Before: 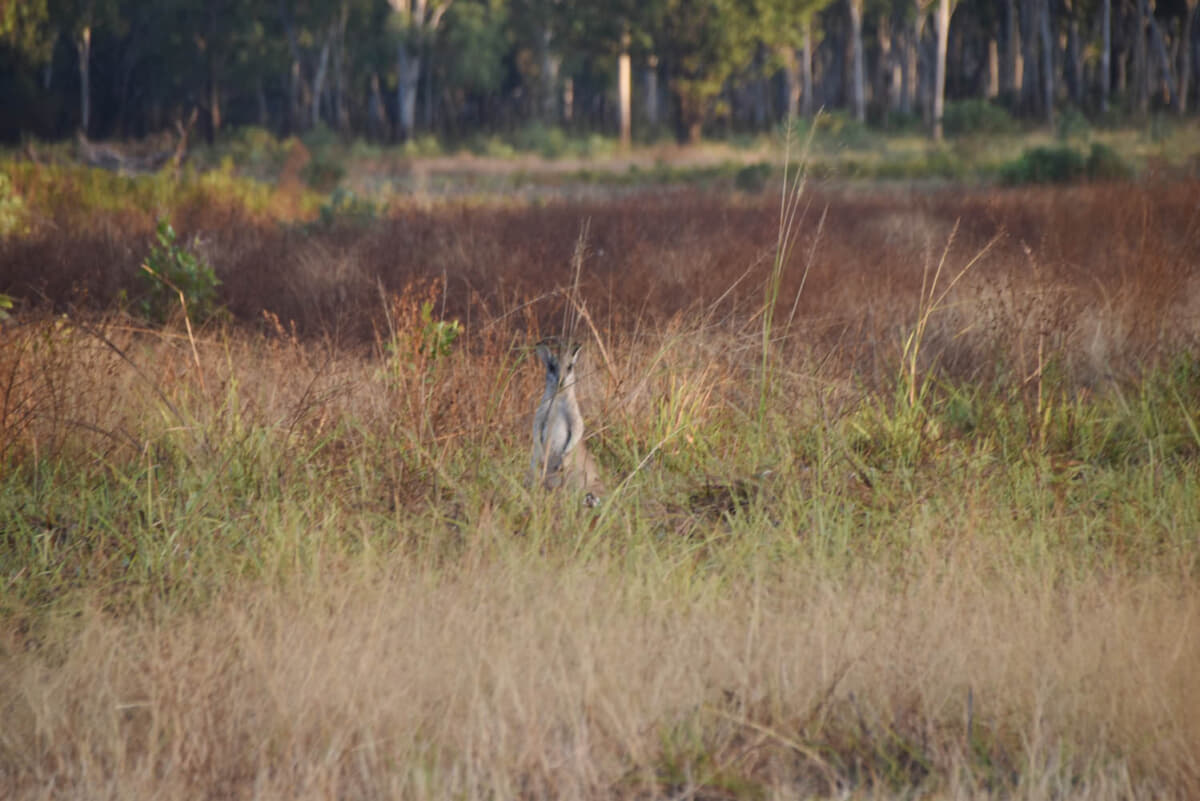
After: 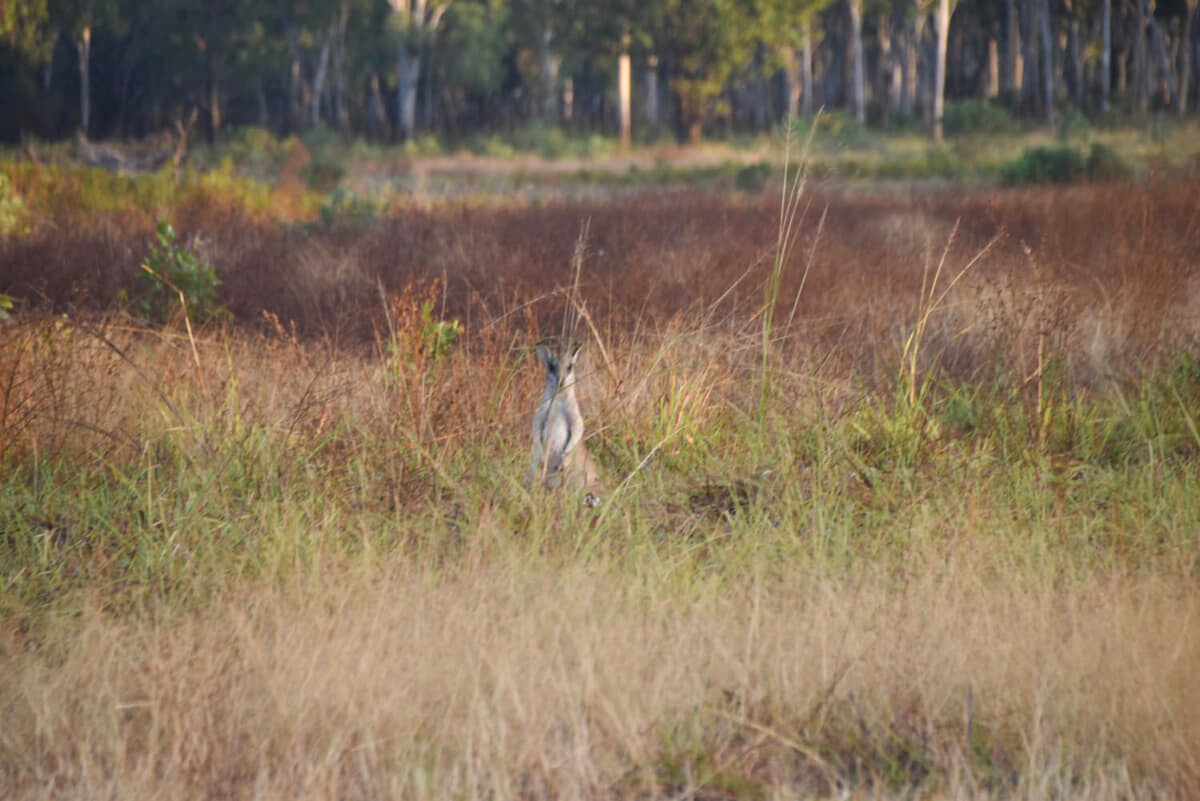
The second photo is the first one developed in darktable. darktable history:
color zones: curves: ch0 [(0, 0.444) (0.143, 0.442) (0.286, 0.441) (0.429, 0.441) (0.571, 0.441) (0.714, 0.441) (0.857, 0.442) (1, 0.444)]
exposure: black level correction 0, exposure 0.4 EV, compensate exposure bias true, compensate highlight preservation false
